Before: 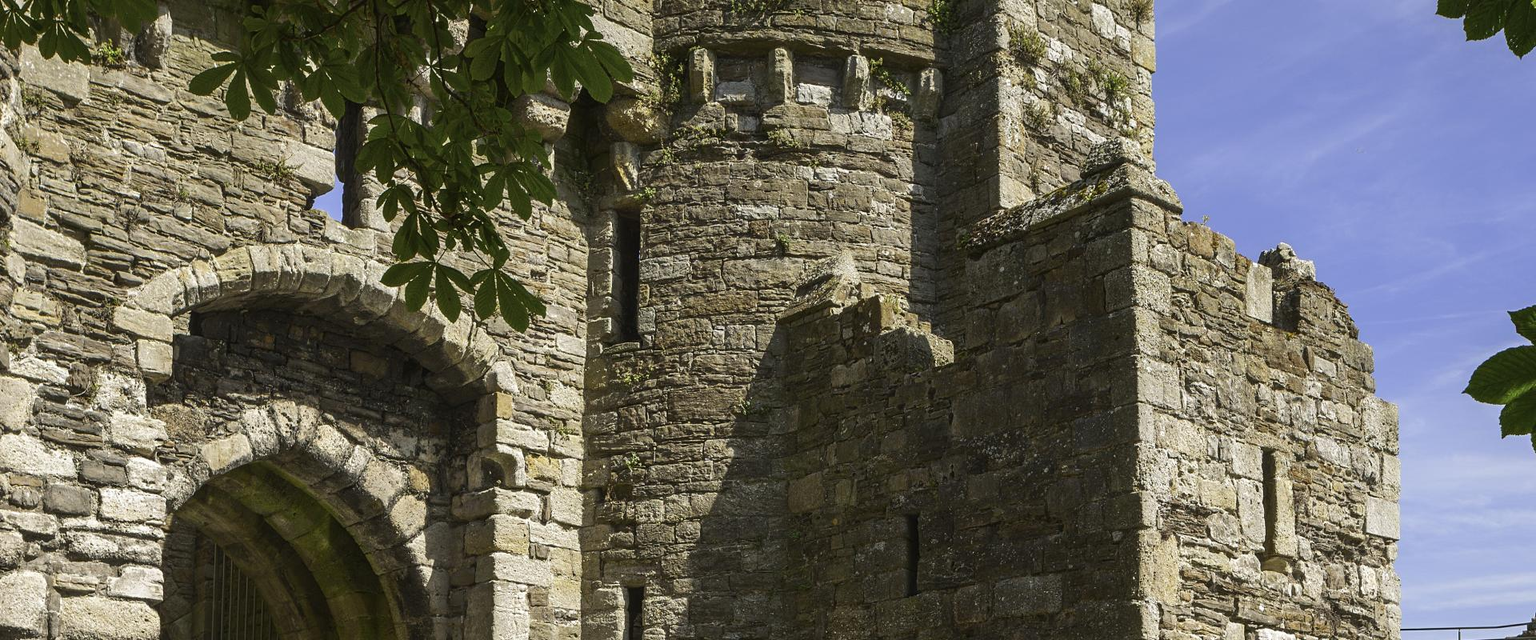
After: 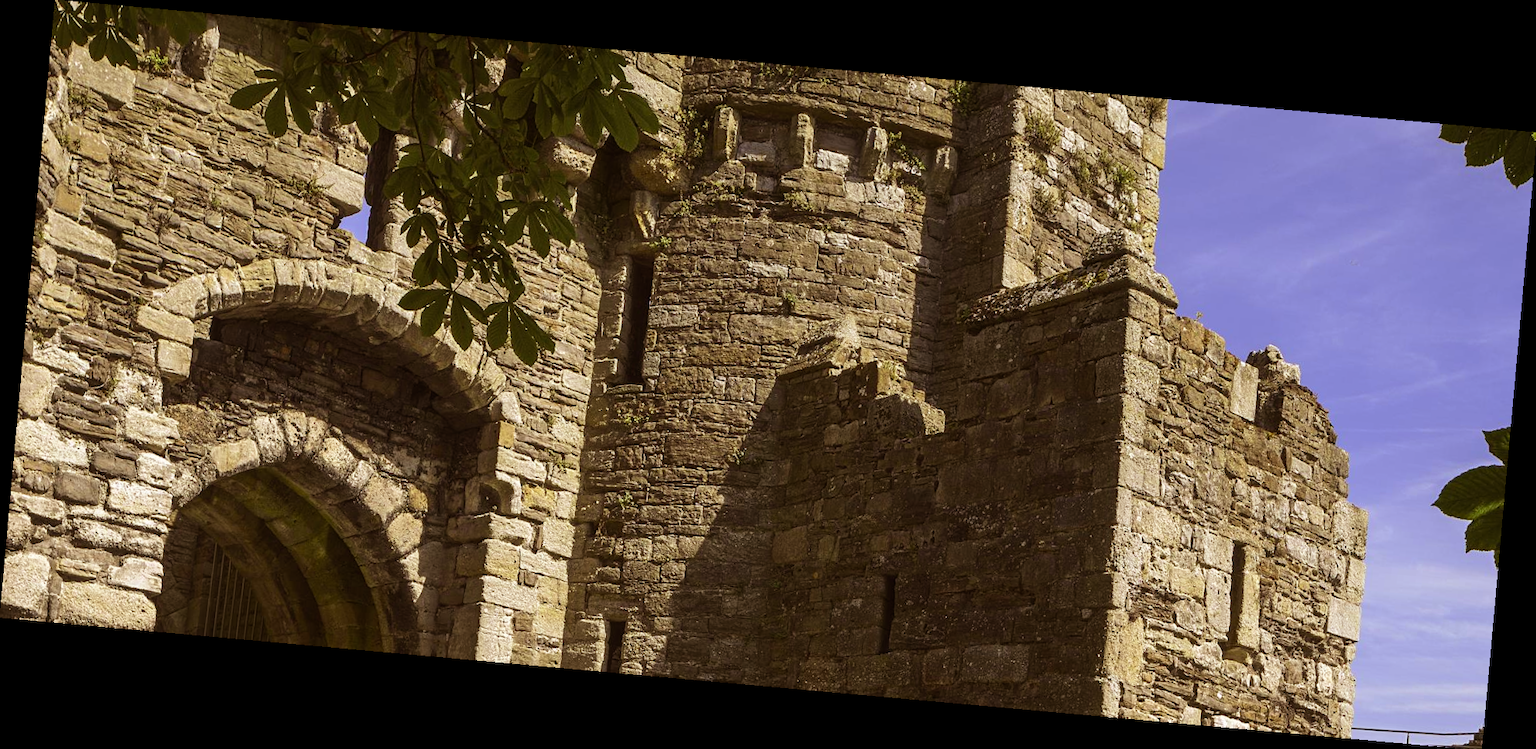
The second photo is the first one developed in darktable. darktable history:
velvia: on, module defaults
rgb levels: mode RGB, independent channels, levels [[0, 0.5, 1], [0, 0.521, 1], [0, 0.536, 1]]
rotate and perspective: rotation 5.12°, automatic cropping off
